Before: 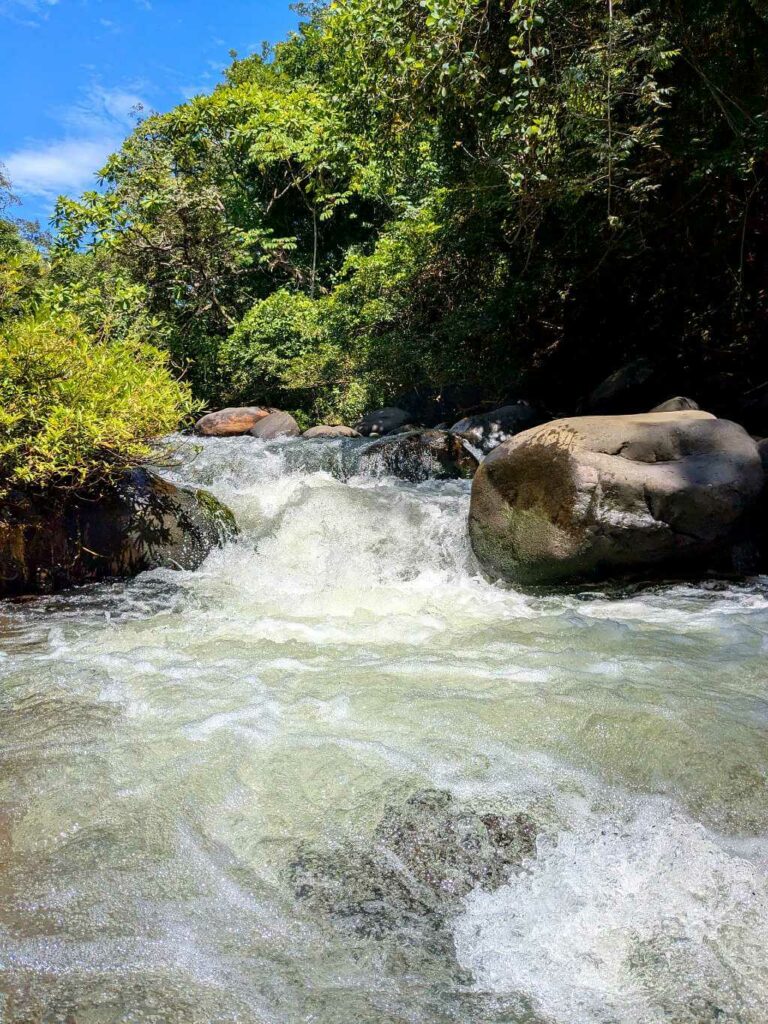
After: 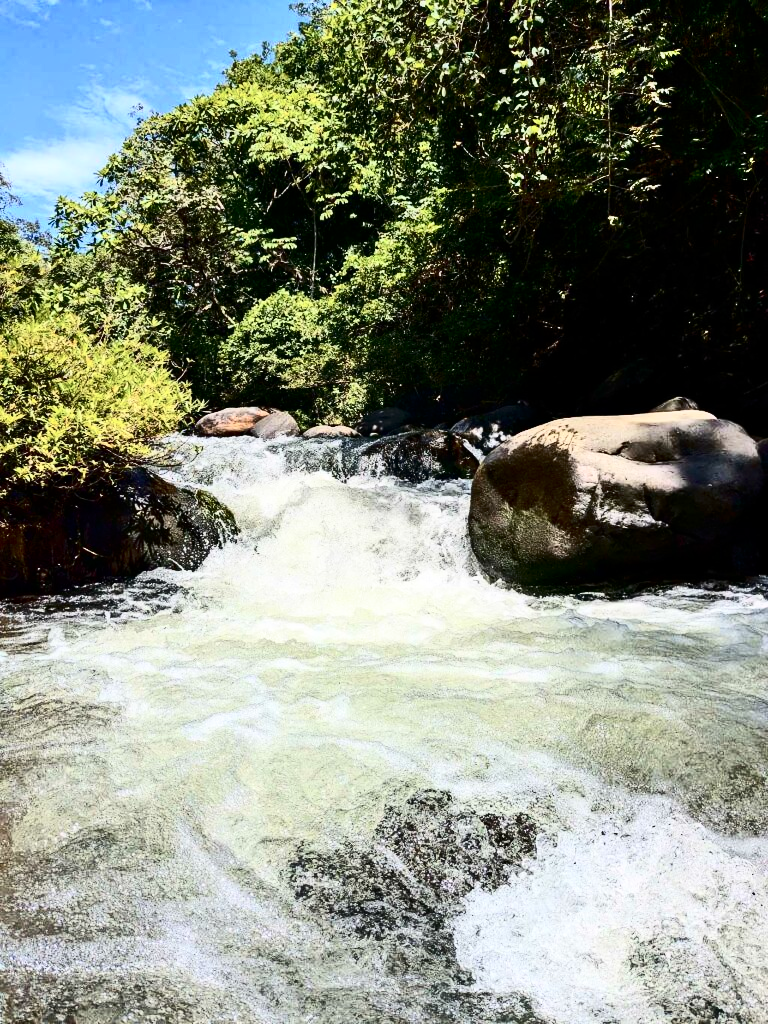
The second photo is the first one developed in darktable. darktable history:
shadows and highlights: low approximation 0.01, soften with gaussian
contrast brightness saturation: contrast 0.5, saturation -0.1
